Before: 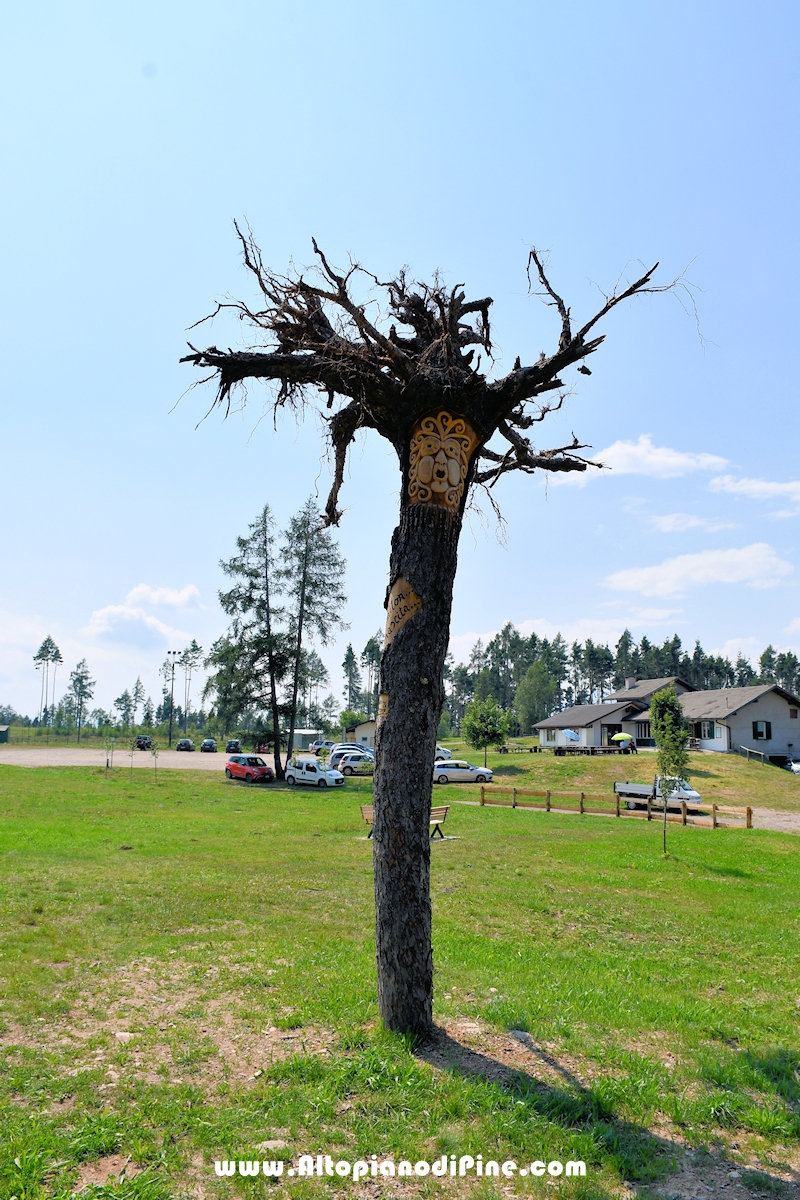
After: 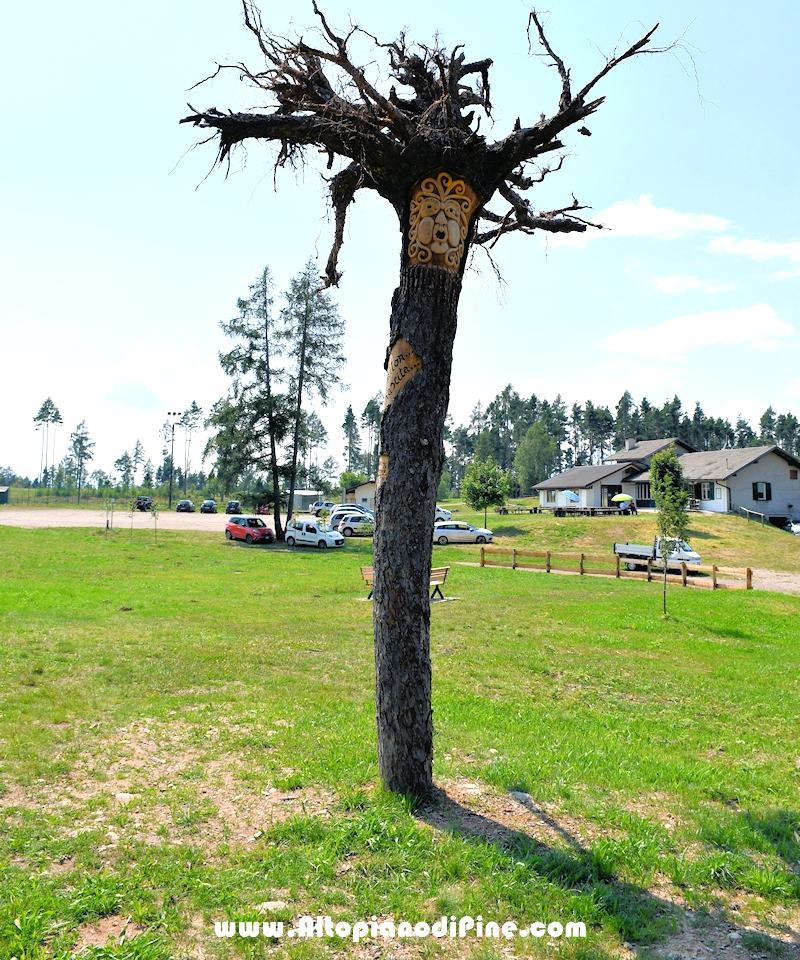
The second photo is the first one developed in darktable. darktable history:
exposure: black level correction 0, exposure 0.5 EV, compensate exposure bias true, compensate highlight preservation false
crop and rotate: top 19.998%
